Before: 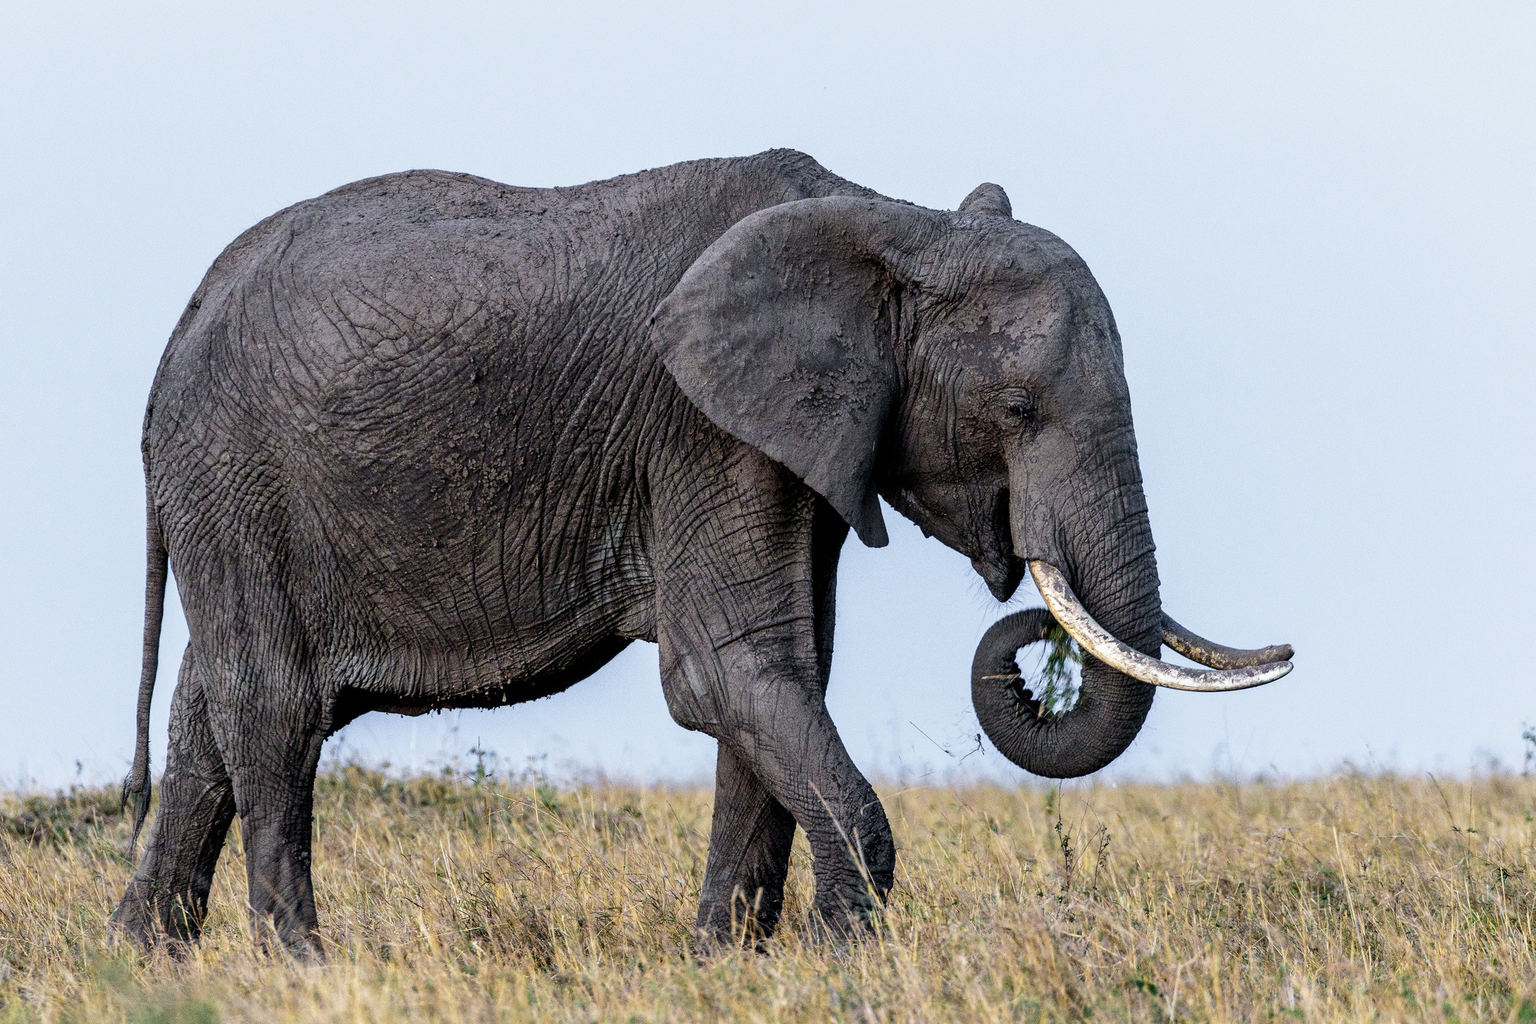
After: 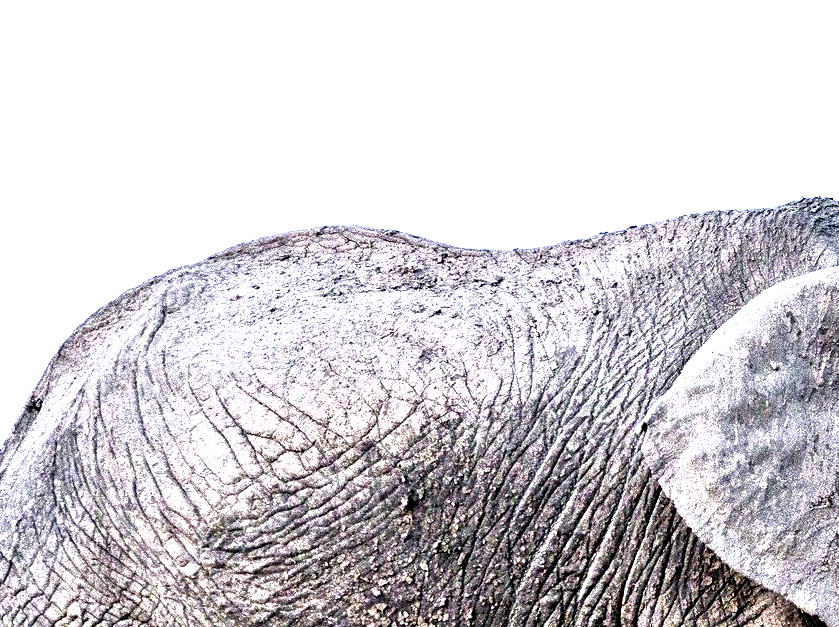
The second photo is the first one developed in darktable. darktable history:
exposure: black level correction 0, exposure 2.406 EV, compensate highlight preservation false
contrast equalizer: octaves 7, y [[0.6 ×6], [0.55 ×6], [0 ×6], [0 ×6], [0 ×6]]
crop and rotate: left 11.067%, top 0.08%, right 47.943%, bottom 53.961%
